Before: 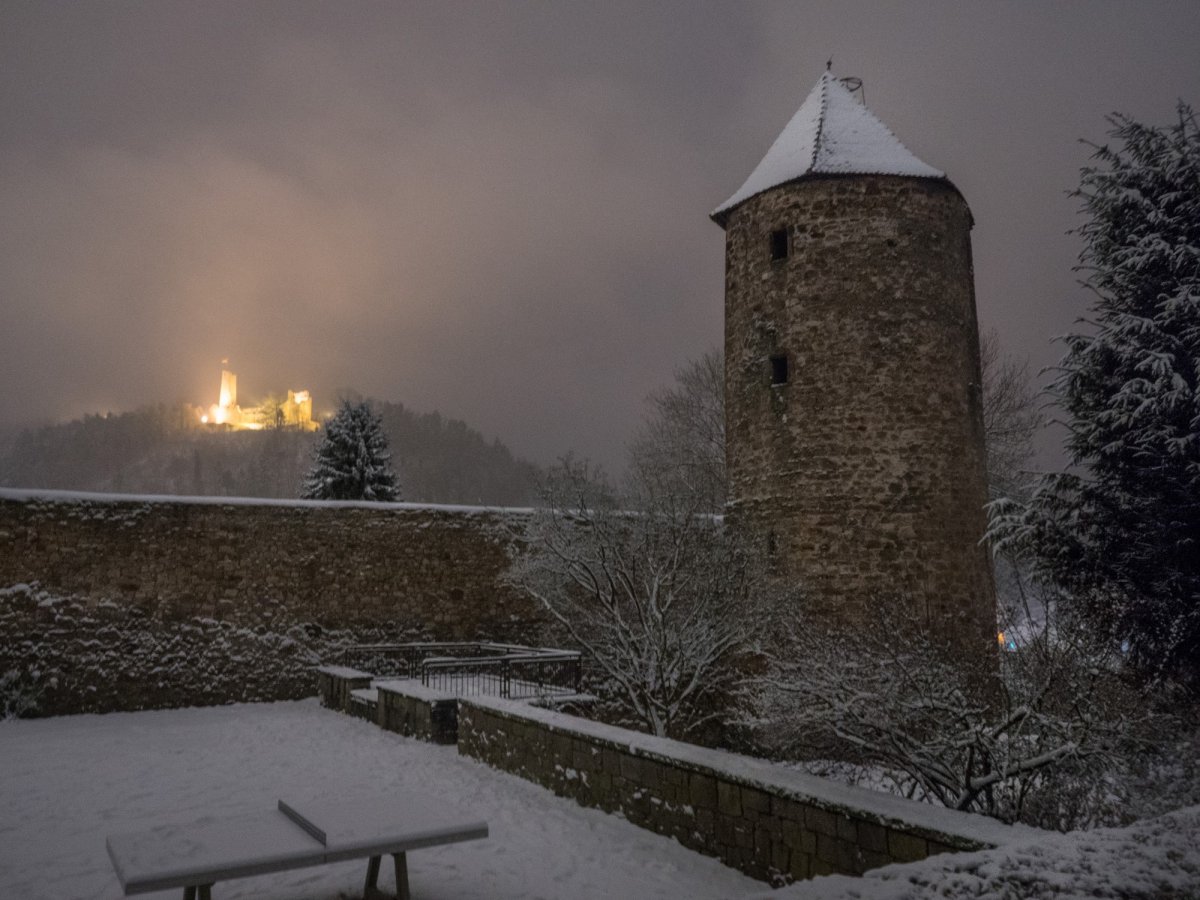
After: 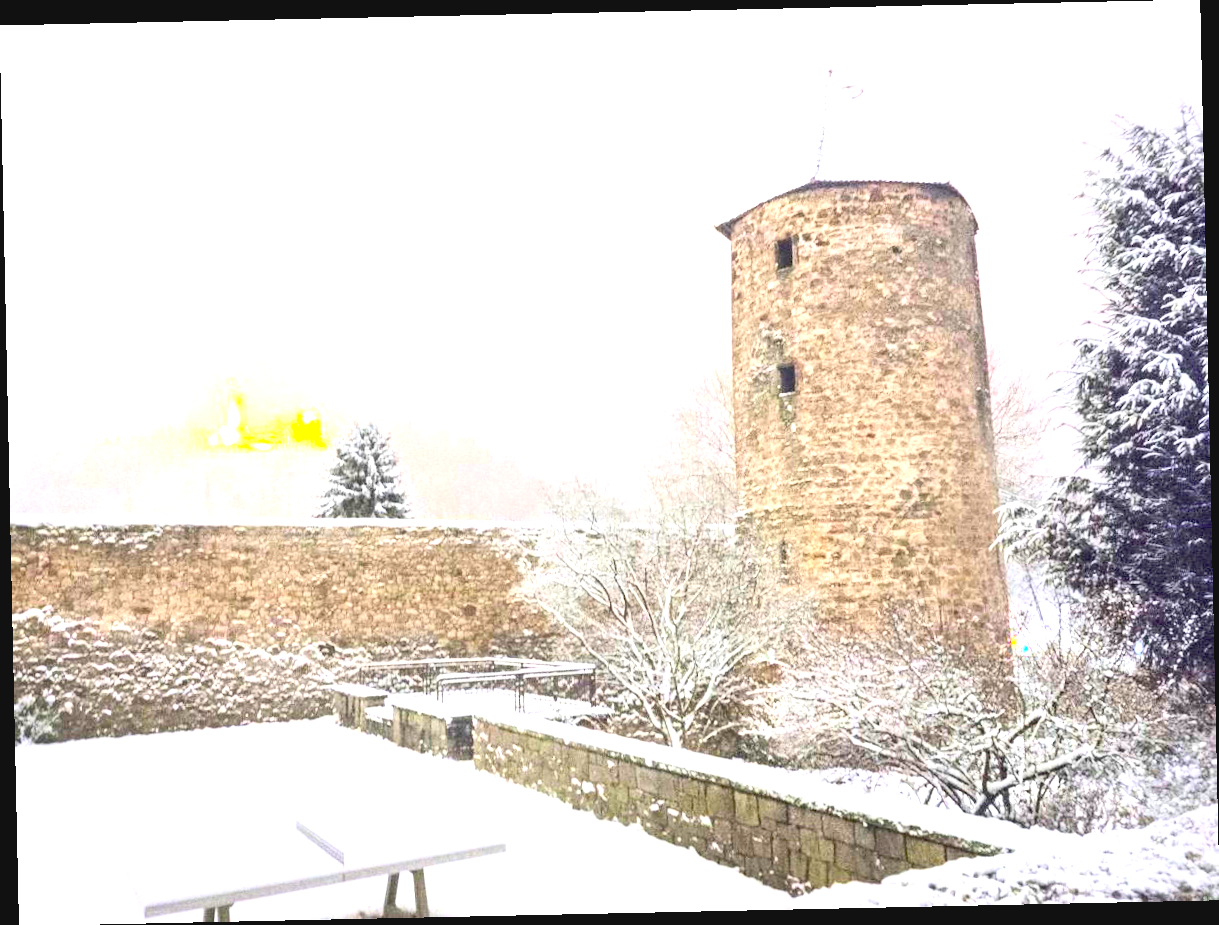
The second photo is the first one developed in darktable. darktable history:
exposure: black level correction 0, exposure 4 EV, compensate exposure bias true, compensate highlight preservation false
contrast brightness saturation: contrast 0.2, brightness 0.16, saturation 0.22
rotate and perspective: rotation -1.24°, automatic cropping off
